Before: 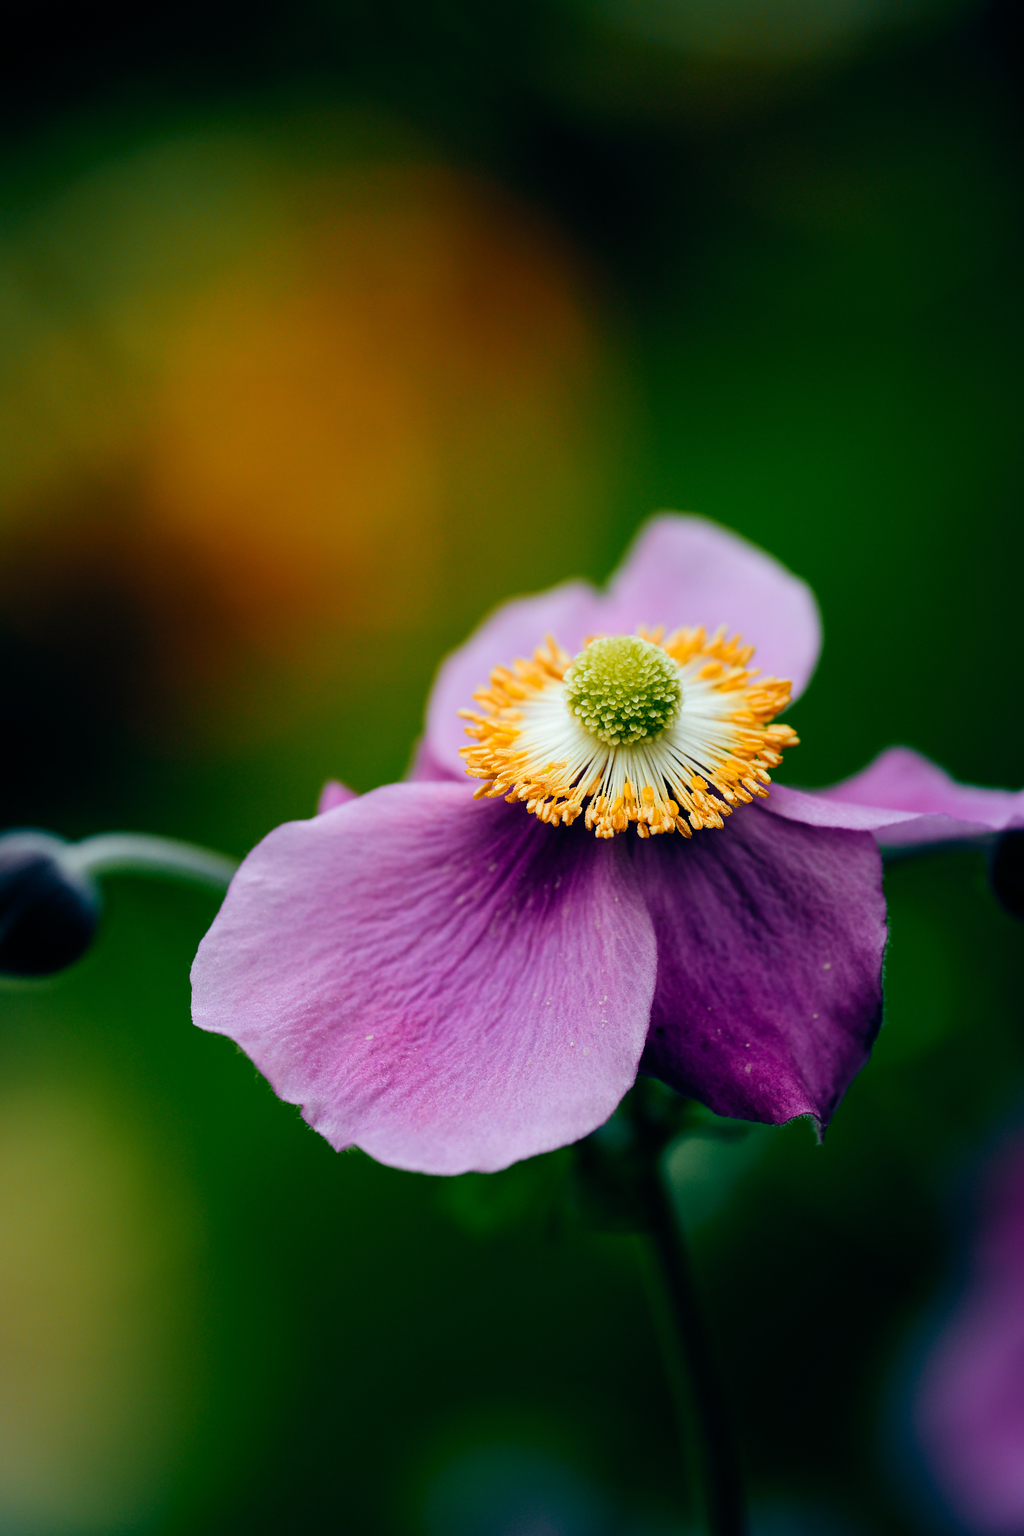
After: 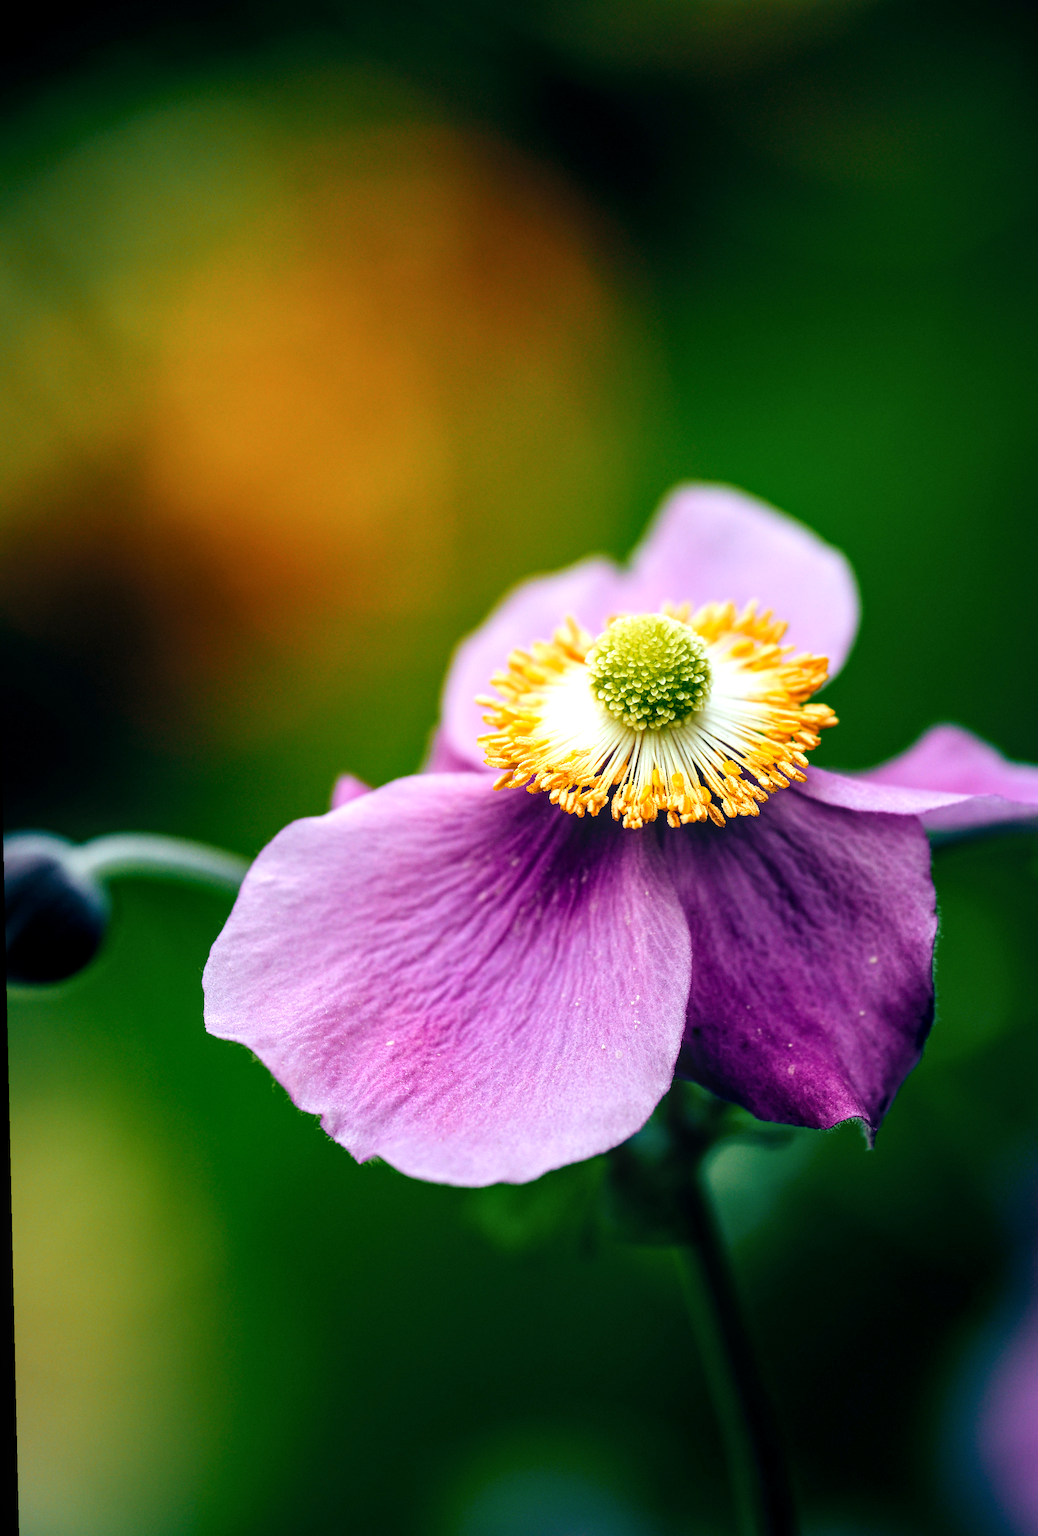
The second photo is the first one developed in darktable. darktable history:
local contrast: on, module defaults
rotate and perspective: rotation -1.32°, lens shift (horizontal) -0.031, crop left 0.015, crop right 0.985, crop top 0.047, crop bottom 0.982
crop: right 4.126%, bottom 0.031%
exposure: exposure 0.64 EV, compensate highlight preservation false
